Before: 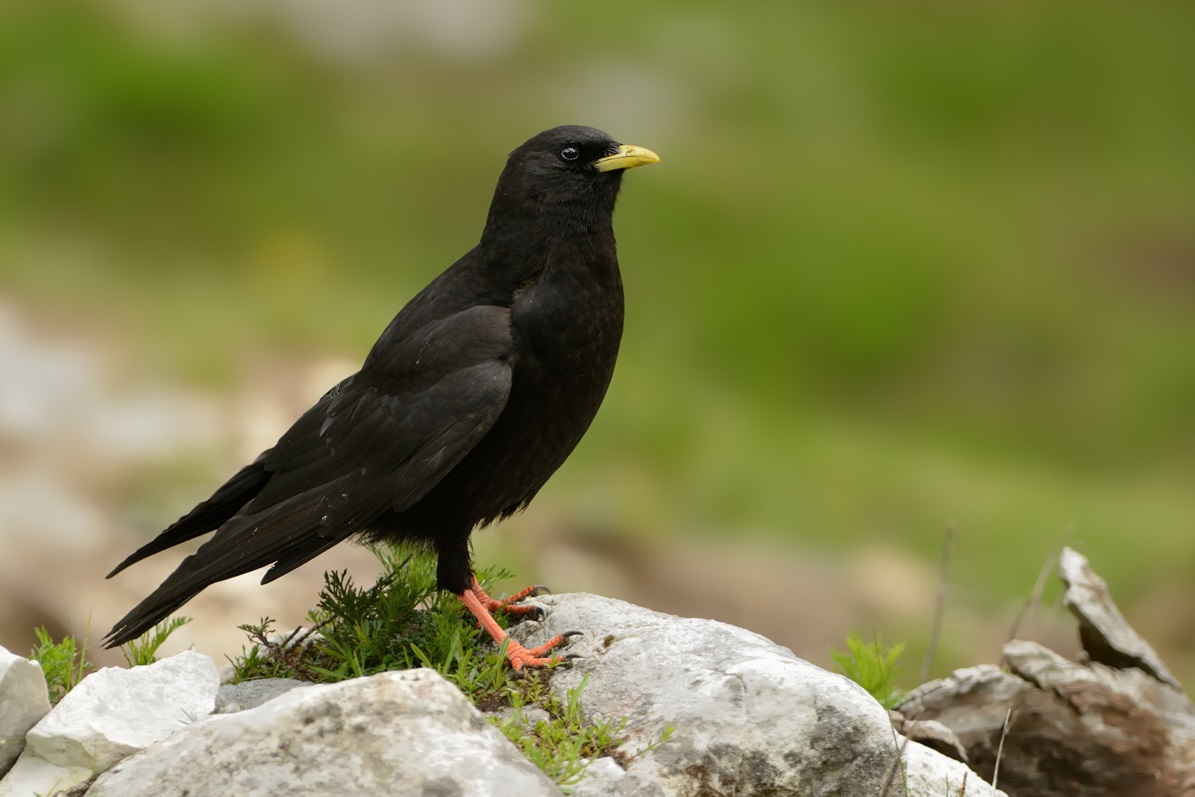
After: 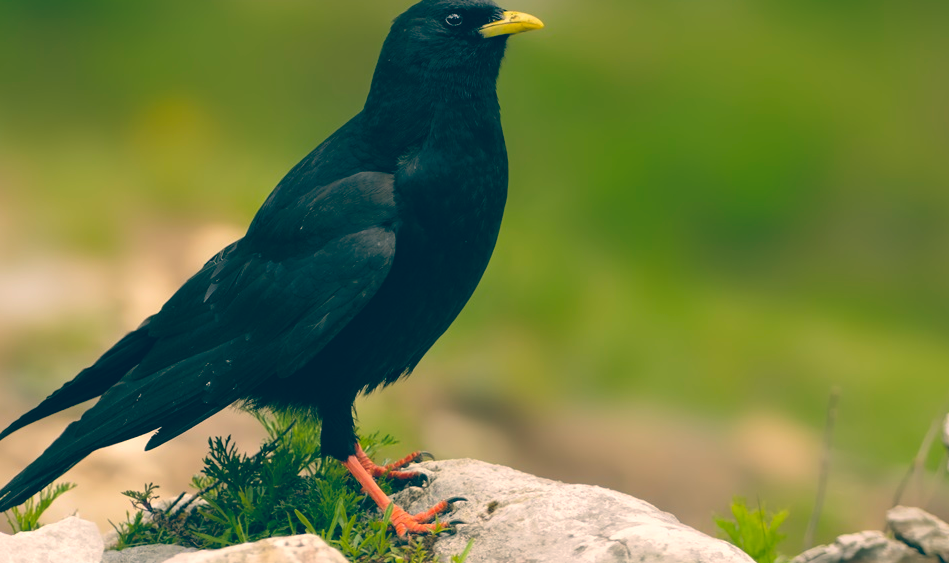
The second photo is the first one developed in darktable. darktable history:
crop: left 9.712%, top 16.928%, right 10.845%, bottom 12.332%
color balance: lift [1.006, 0.985, 1.002, 1.015], gamma [1, 0.953, 1.008, 1.047], gain [1.076, 1.13, 1.004, 0.87]
contrast brightness saturation: contrast -0.02, brightness -0.01, saturation 0.03
color balance rgb: perceptual saturation grading › global saturation 20%, global vibrance 20%
